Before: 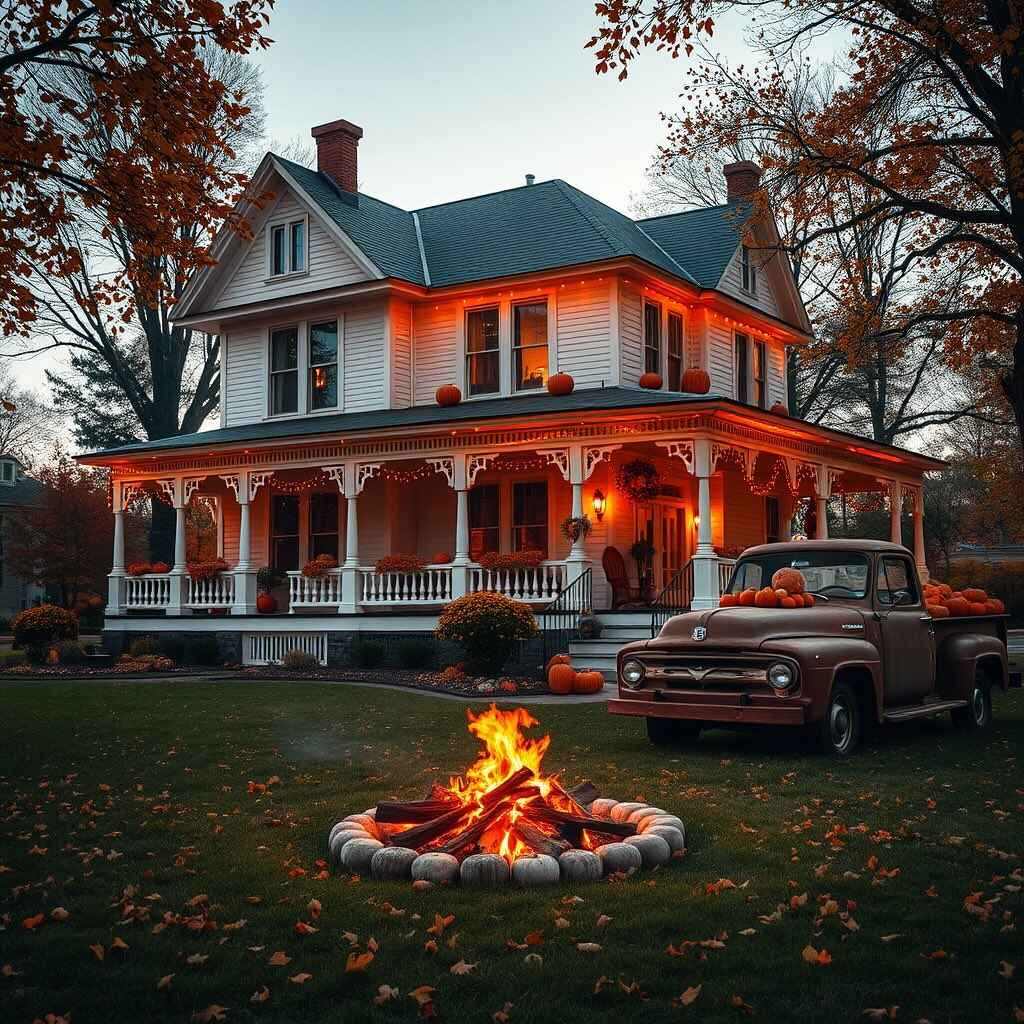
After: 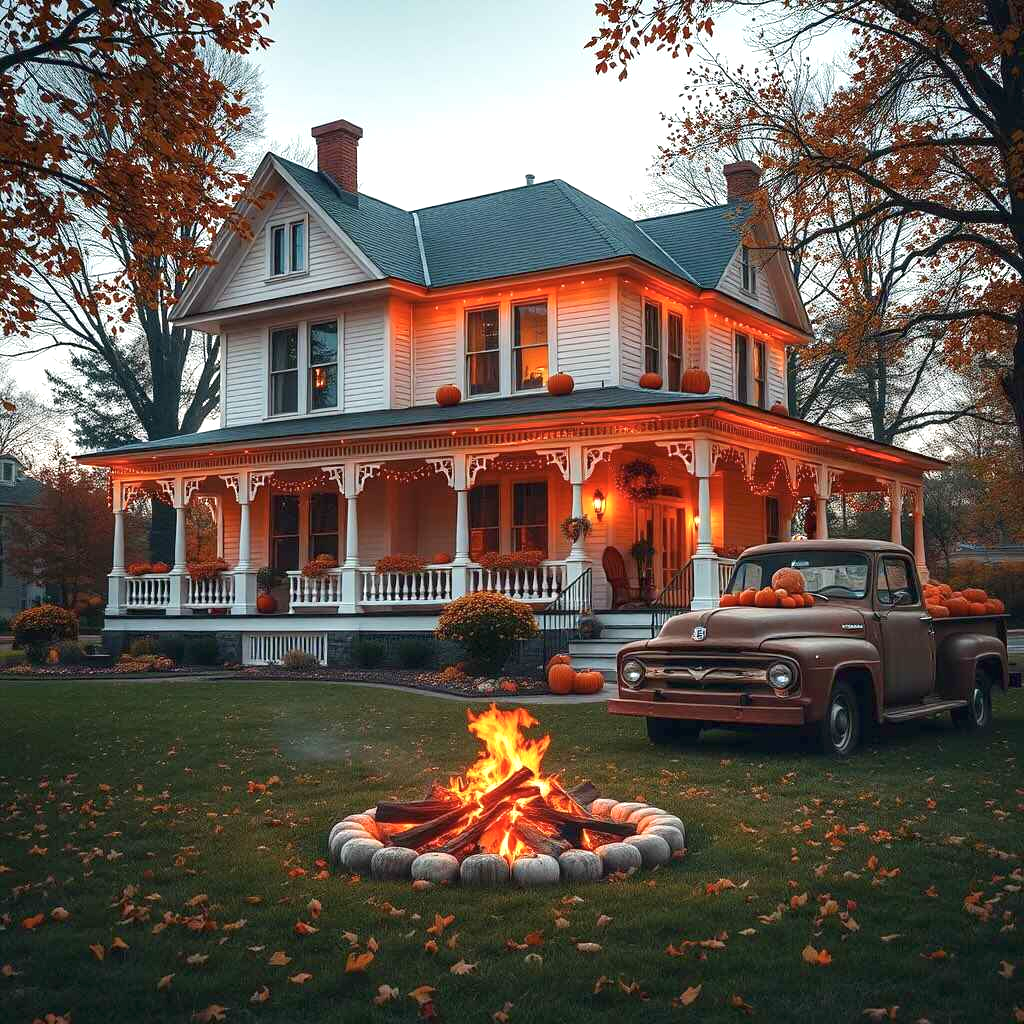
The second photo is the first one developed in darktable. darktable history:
exposure: black level correction 0, exposure 0.7 EV, compensate exposure bias true, compensate highlight preservation false
color balance: contrast -15%
velvia: strength 6%
